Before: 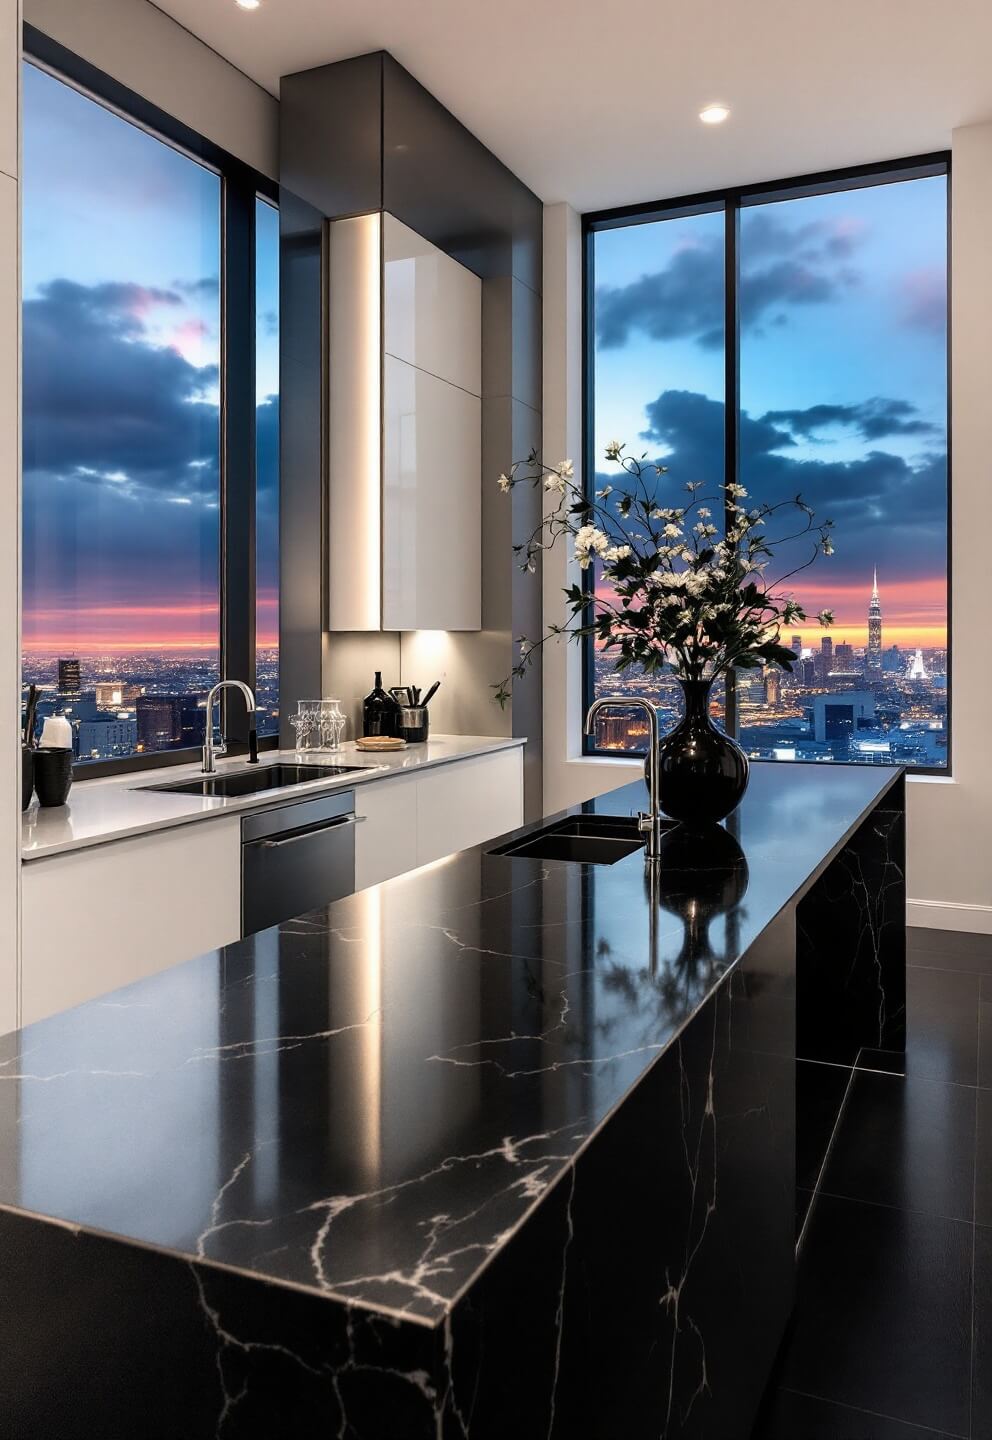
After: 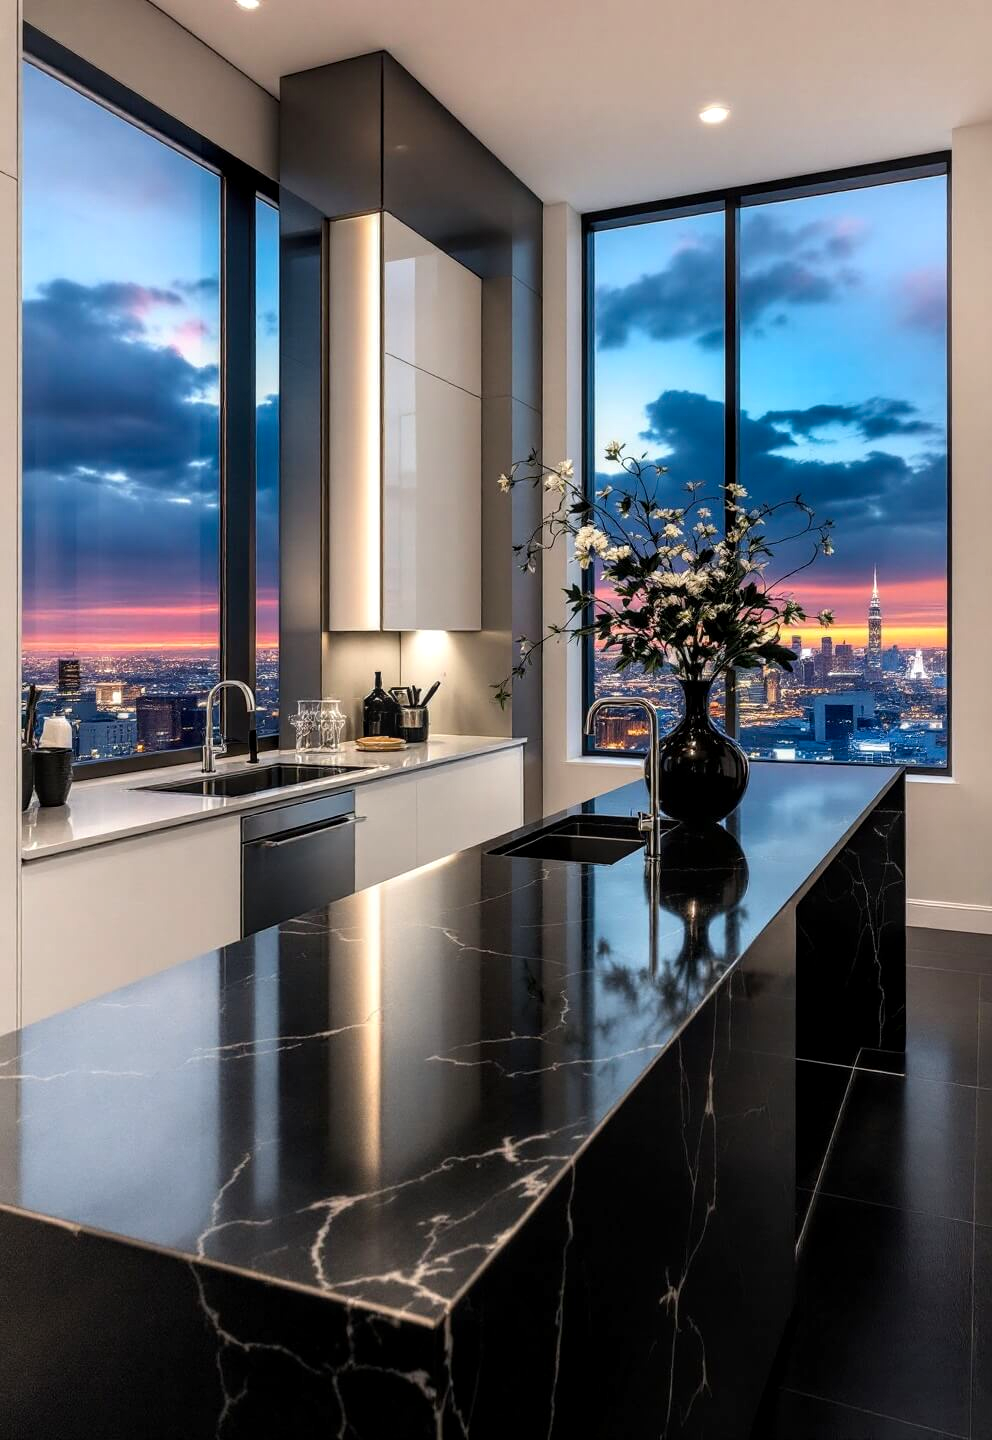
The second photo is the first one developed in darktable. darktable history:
local contrast: on, module defaults
color balance: output saturation 120%
